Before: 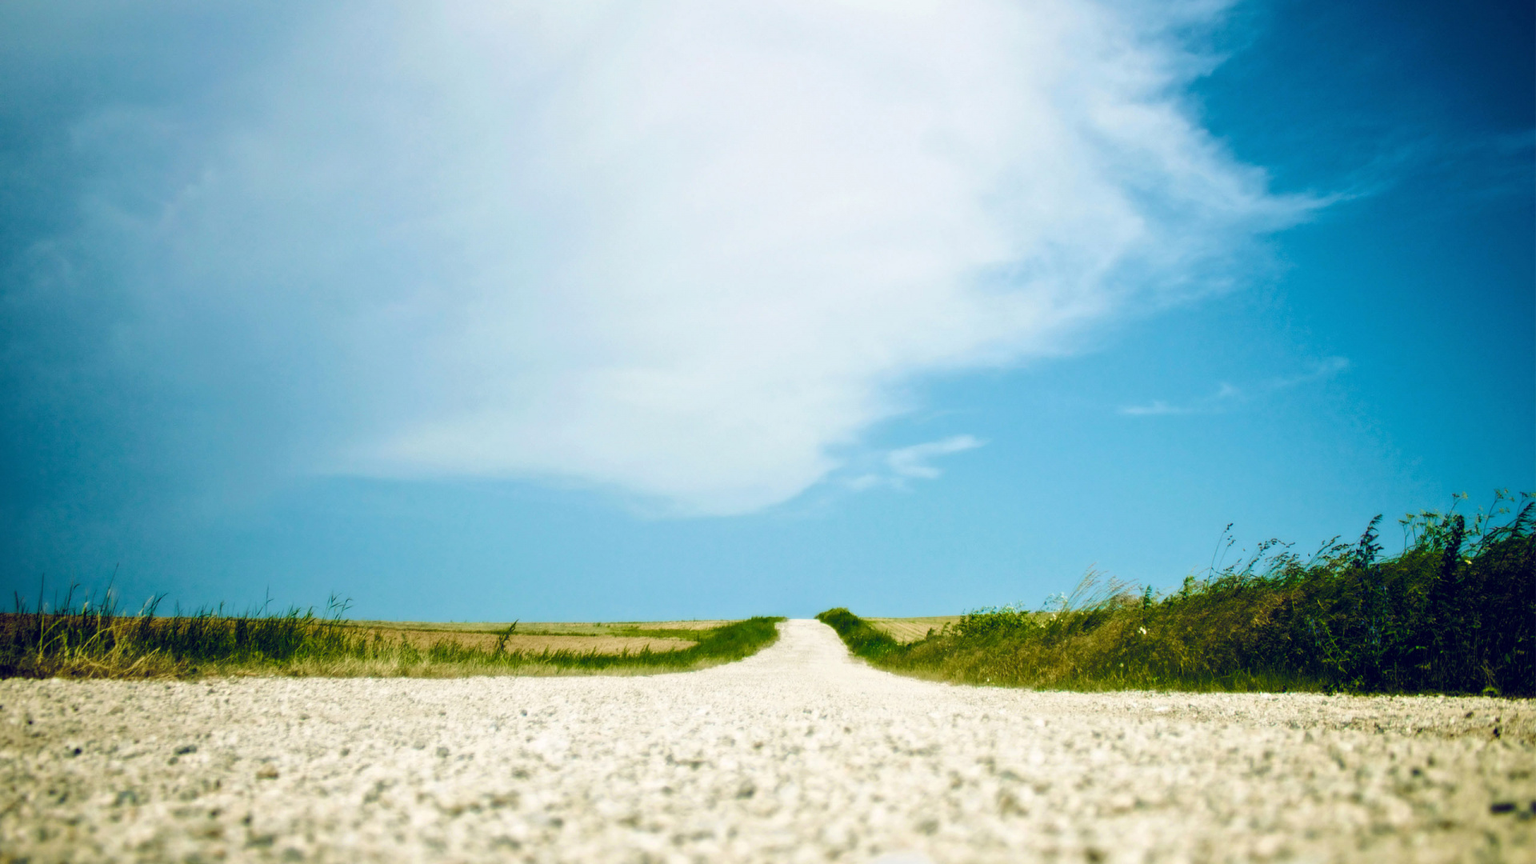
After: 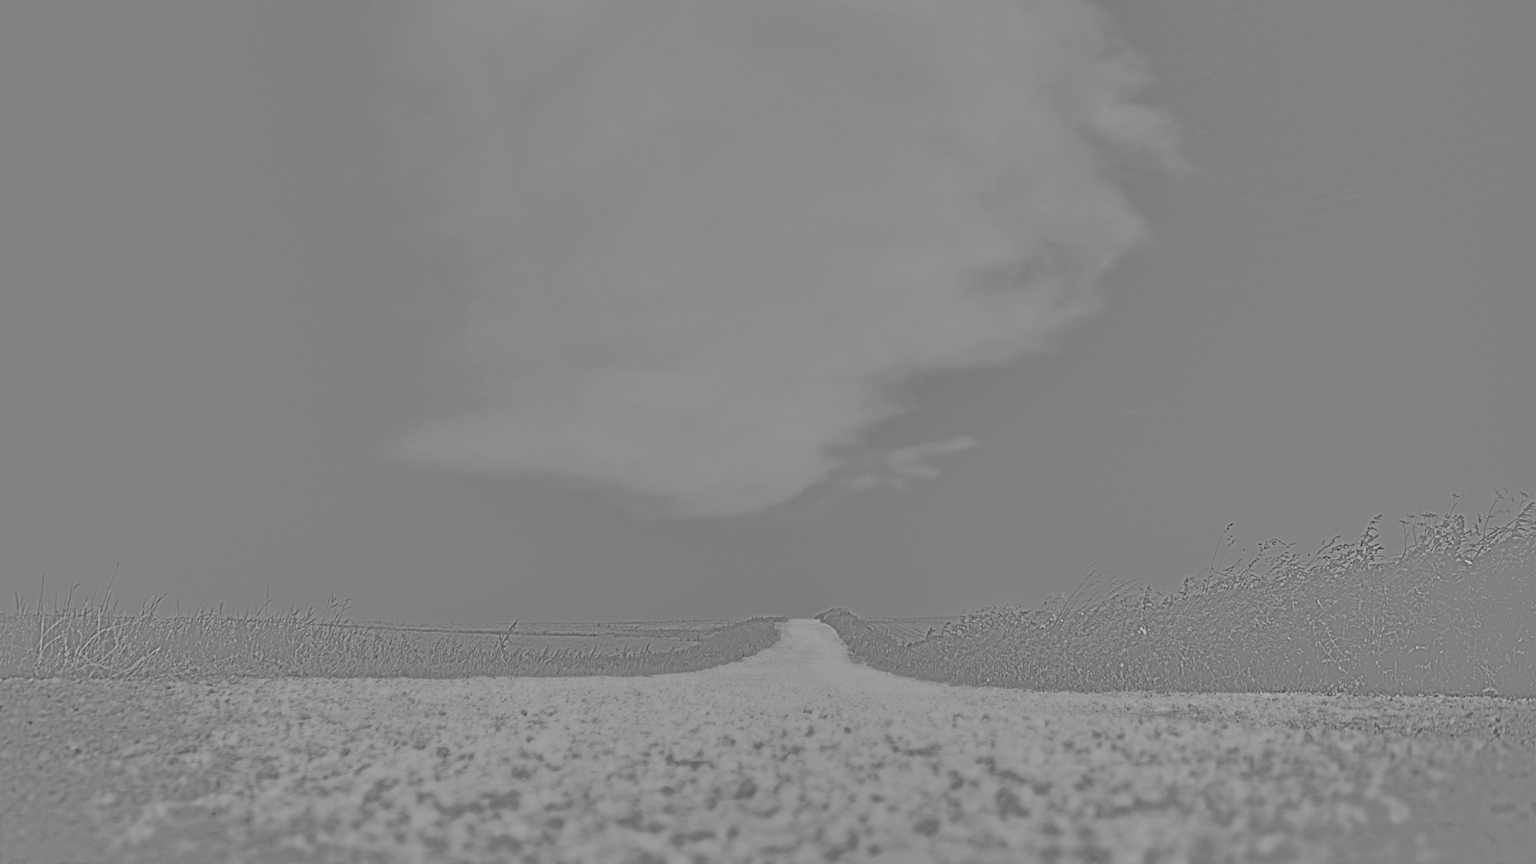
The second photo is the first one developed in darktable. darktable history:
highpass: sharpness 5.84%, contrast boost 8.44%
tone equalizer: -8 EV -0.417 EV, -7 EV -0.389 EV, -6 EV -0.333 EV, -5 EV -0.222 EV, -3 EV 0.222 EV, -2 EV 0.333 EV, -1 EV 0.389 EV, +0 EV 0.417 EV, edges refinement/feathering 500, mask exposure compensation -1.57 EV, preserve details no
exposure: exposure 0.564 EV, compensate highlight preservation false
shadows and highlights: shadows 24.5, highlights -78.15, soften with gaussian
contrast brightness saturation: brightness 0.09, saturation 0.19
filmic rgb: black relative exposure -3.75 EV, white relative exposure 2.4 EV, dynamic range scaling -50%, hardness 3.42, latitude 30%, contrast 1.8
